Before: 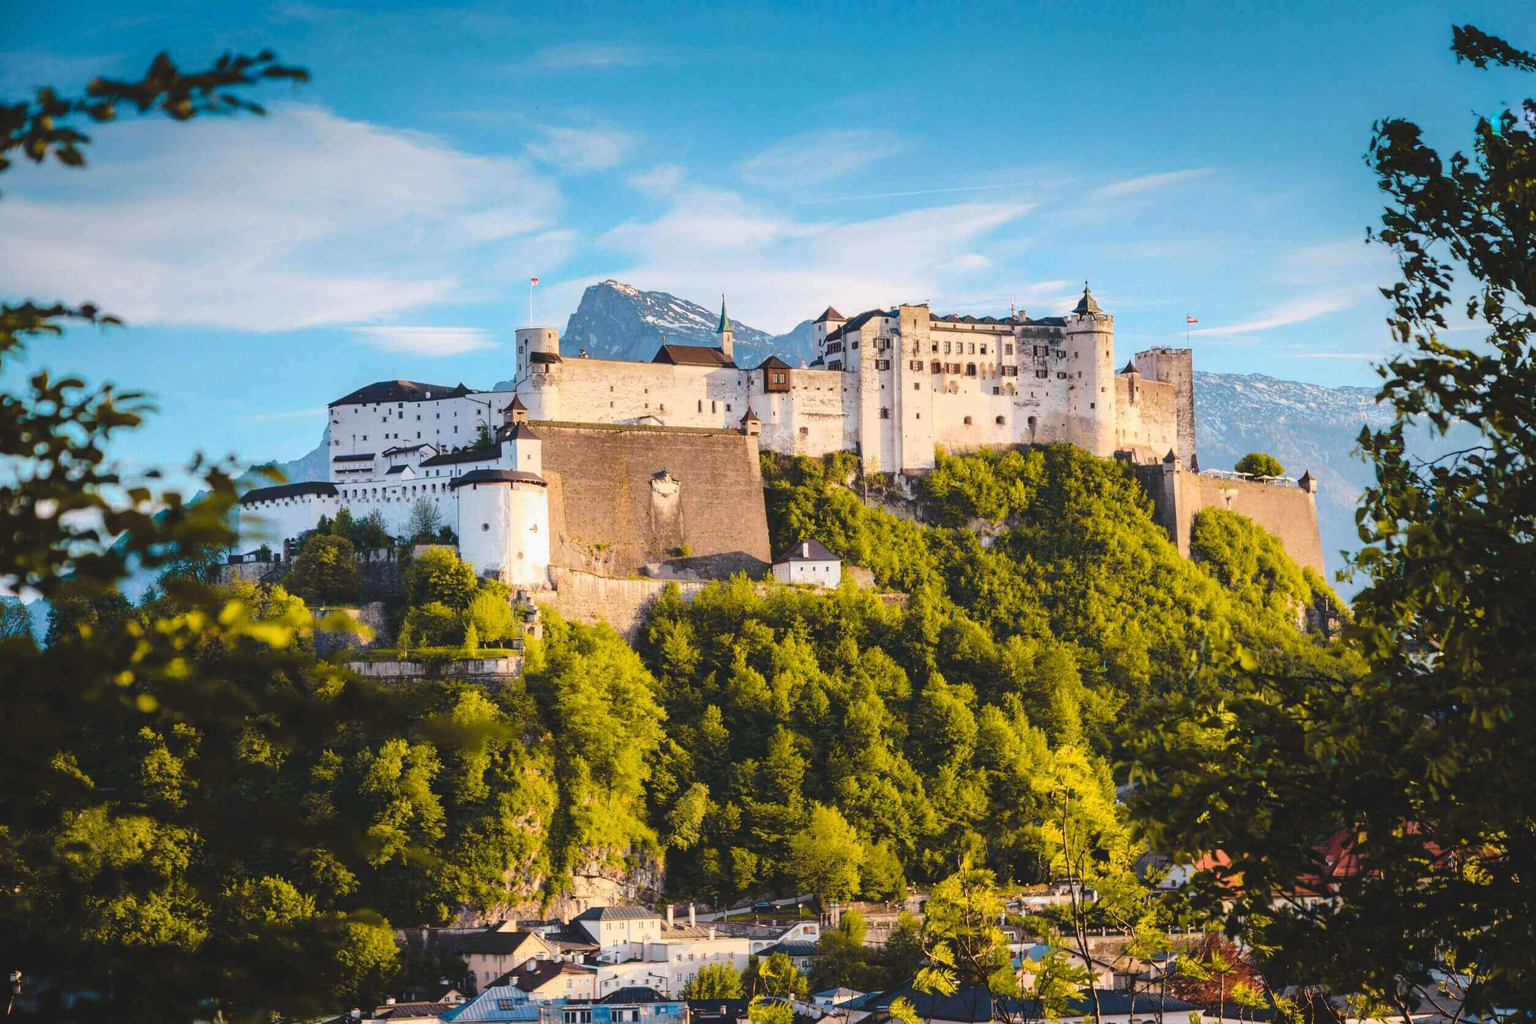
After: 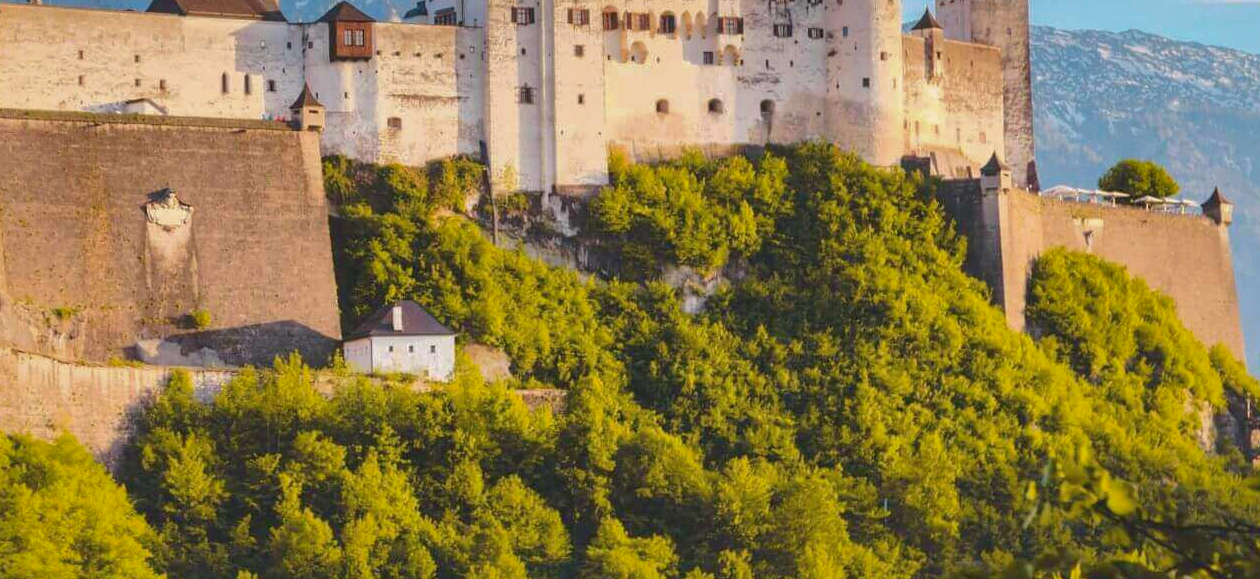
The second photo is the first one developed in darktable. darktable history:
shadows and highlights: highlights -60
crop: left 36.607%, top 34.735%, right 13.146%, bottom 30.611%
